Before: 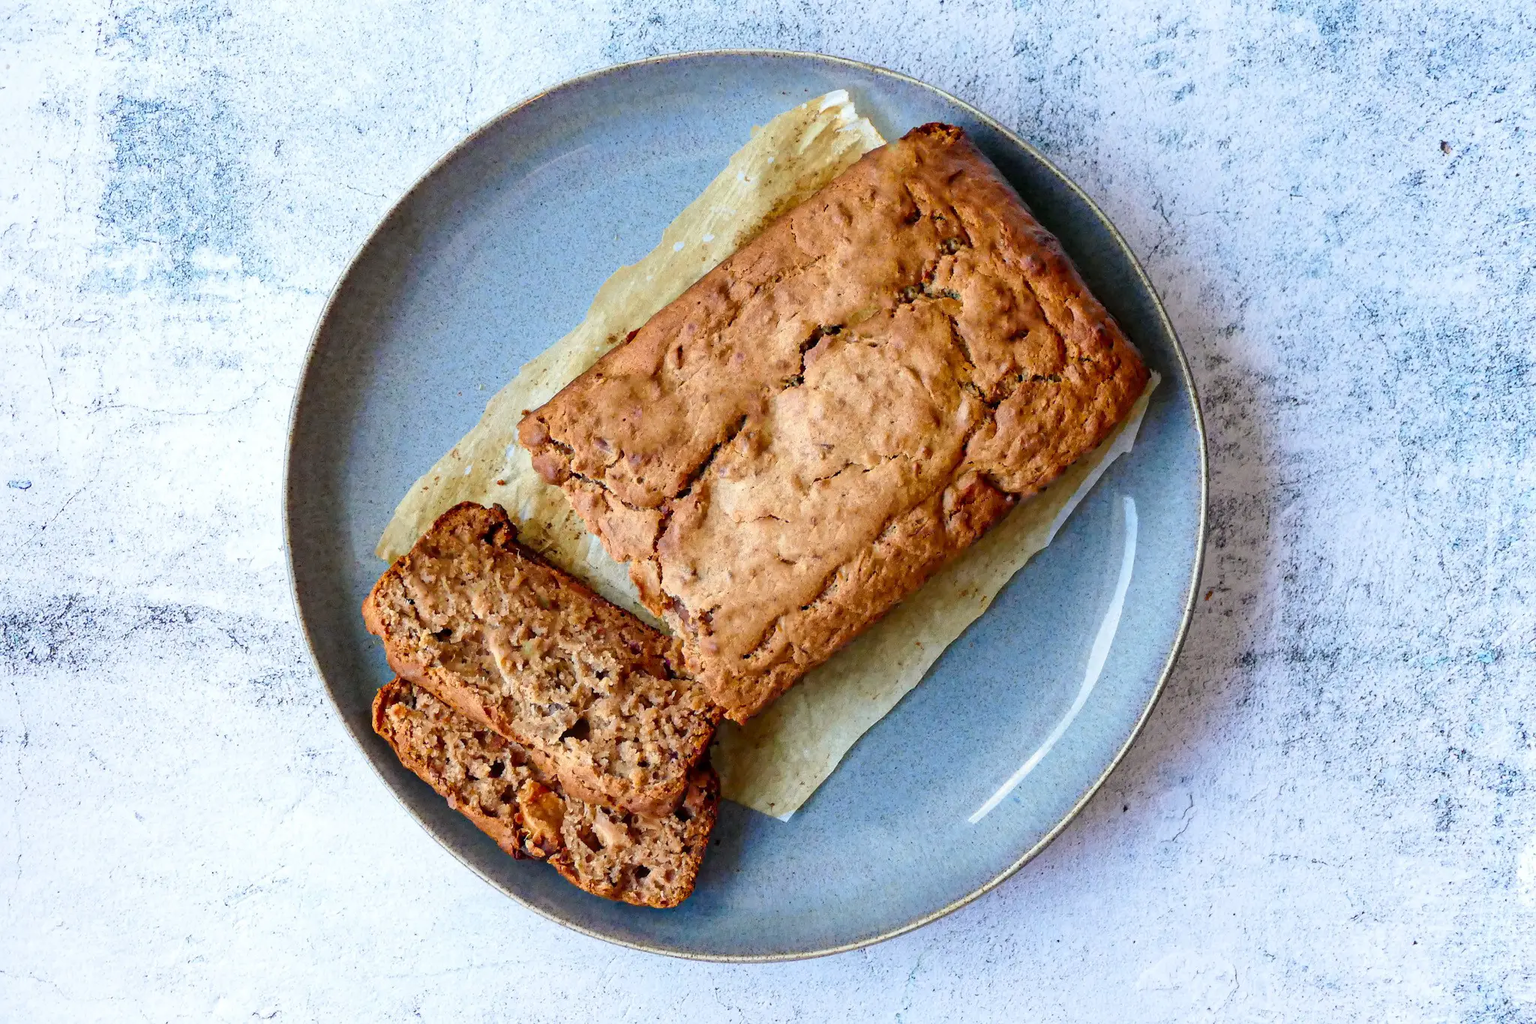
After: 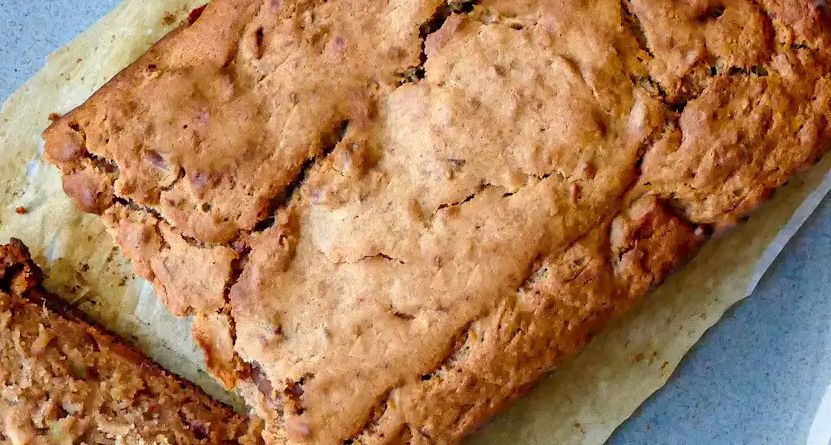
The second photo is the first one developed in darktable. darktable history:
crop: left 31.623%, top 31.738%, right 27.789%, bottom 35.619%
